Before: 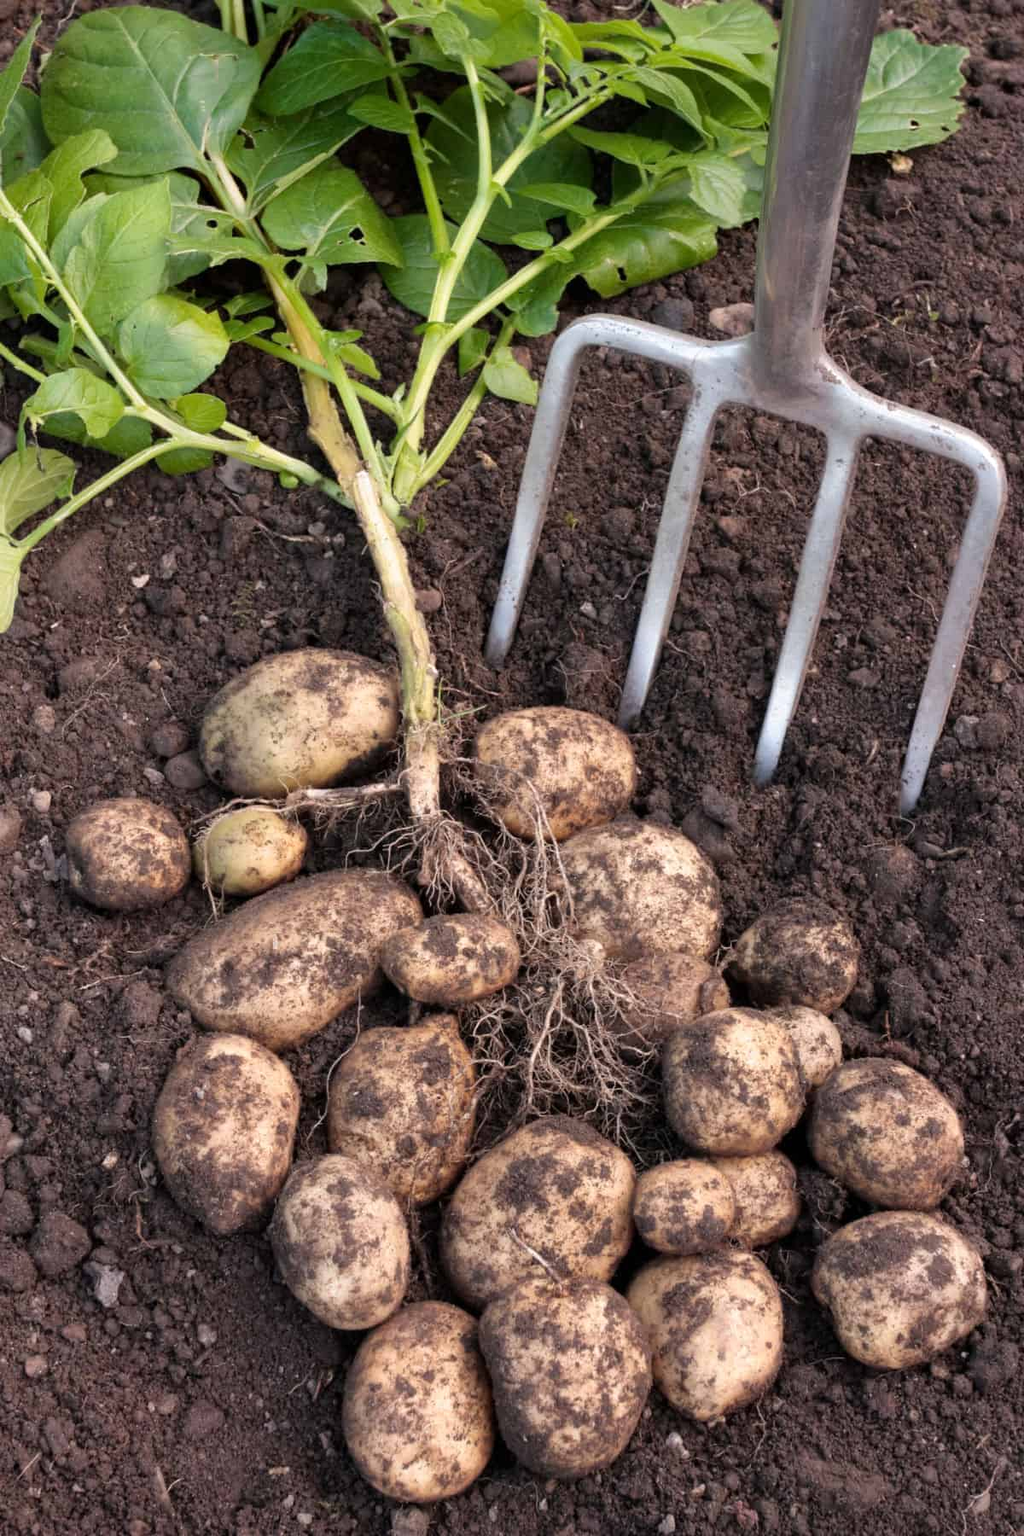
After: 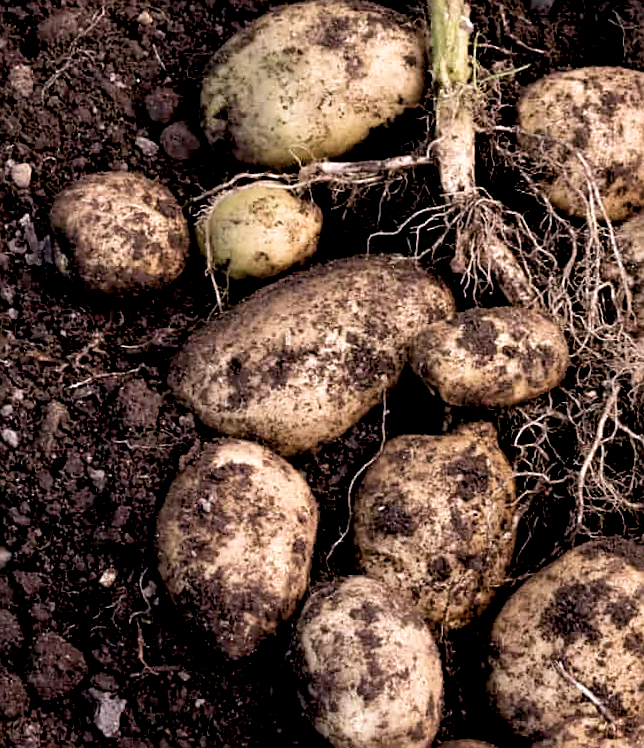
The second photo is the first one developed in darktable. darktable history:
exposure: black level correction 0.046, exposure -0.228 EV, compensate highlight preservation false
sharpen: on, module defaults
velvia: strength 67.07%, mid-tones bias 0.972
crop: top 44.483%, right 43.593%, bottom 12.892%
tone equalizer: -8 EV -0.417 EV, -7 EV -0.389 EV, -6 EV -0.333 EV, -5 EV -0.222 EV, -3 EV 0.222 EV, -2 EV 0.333 EV, -1 EV 0.389 EV, +0 EV 0.417 EV, edges refinement/feathering 500, mask exposure compensation -1.57 EV, preserve details no
color correction: saturation 0.57
rotate and perspective: rotation 0.074°, lens shift (vertical) 0.096, lens shift (horizontal) -0.041, crop left 0.043, crop right 0.952, crop top 0.024, crop bottom 0.979
